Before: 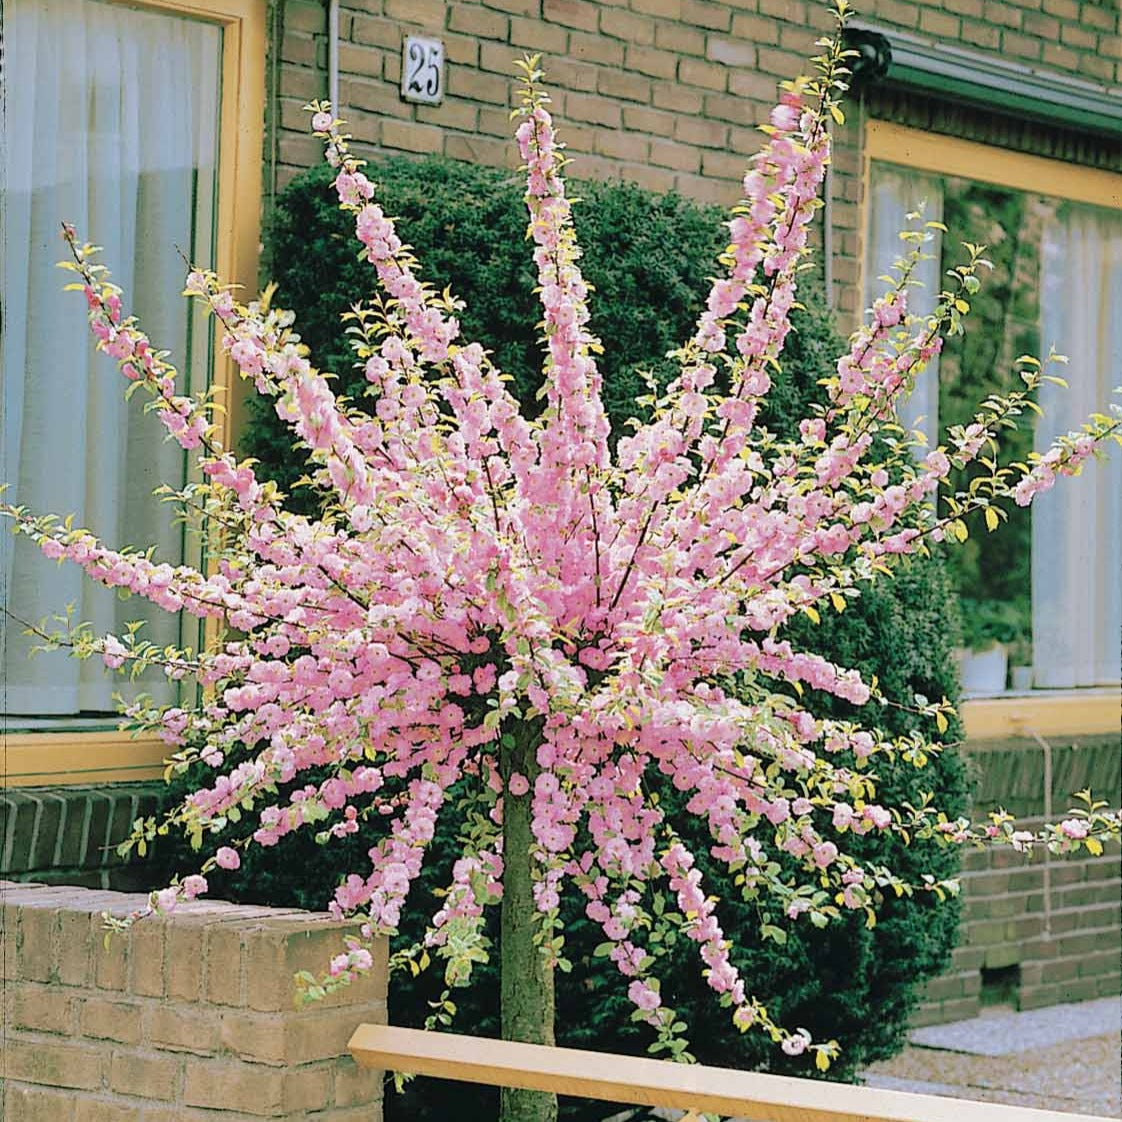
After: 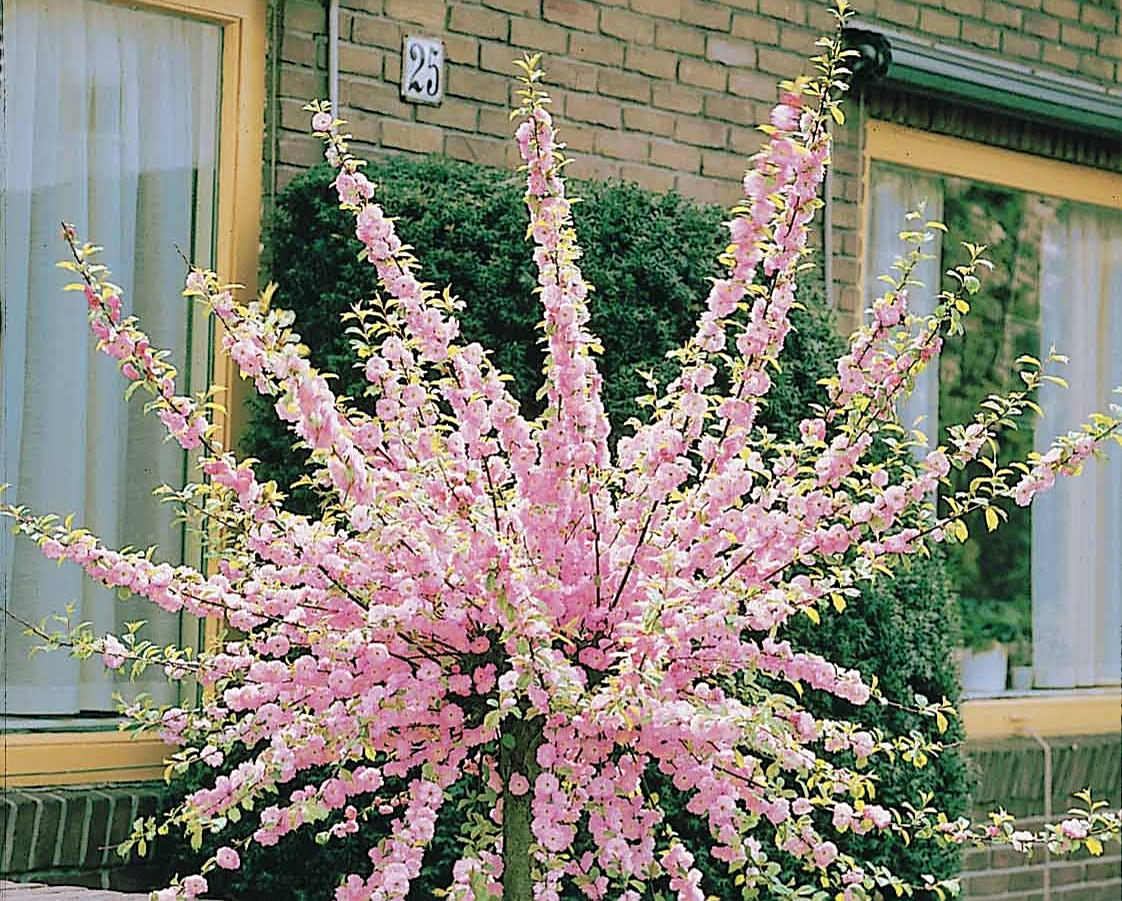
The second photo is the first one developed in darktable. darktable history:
tone equalizer: on, module defaults
crop: bottom 19.644%
sharpen: on, module defaults
